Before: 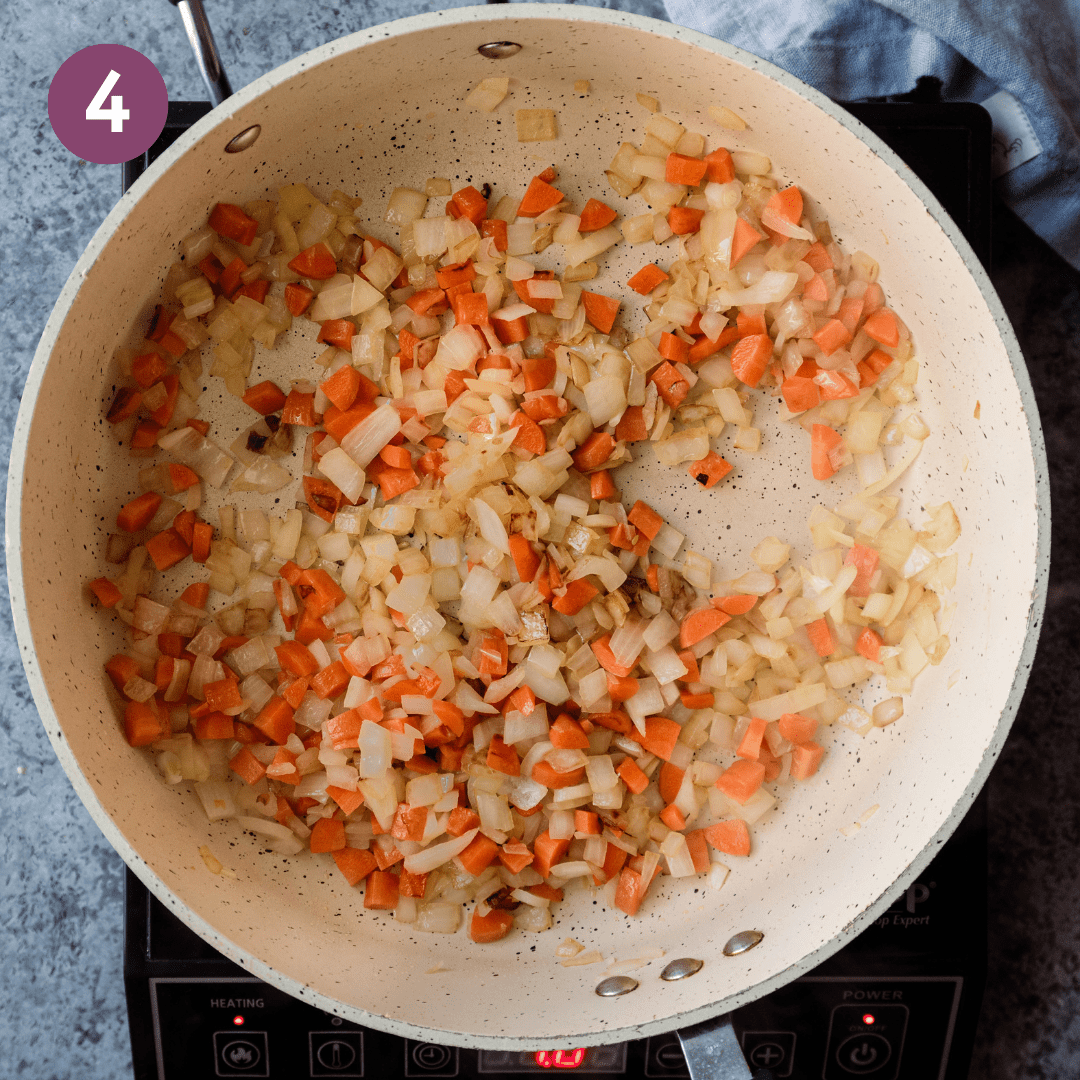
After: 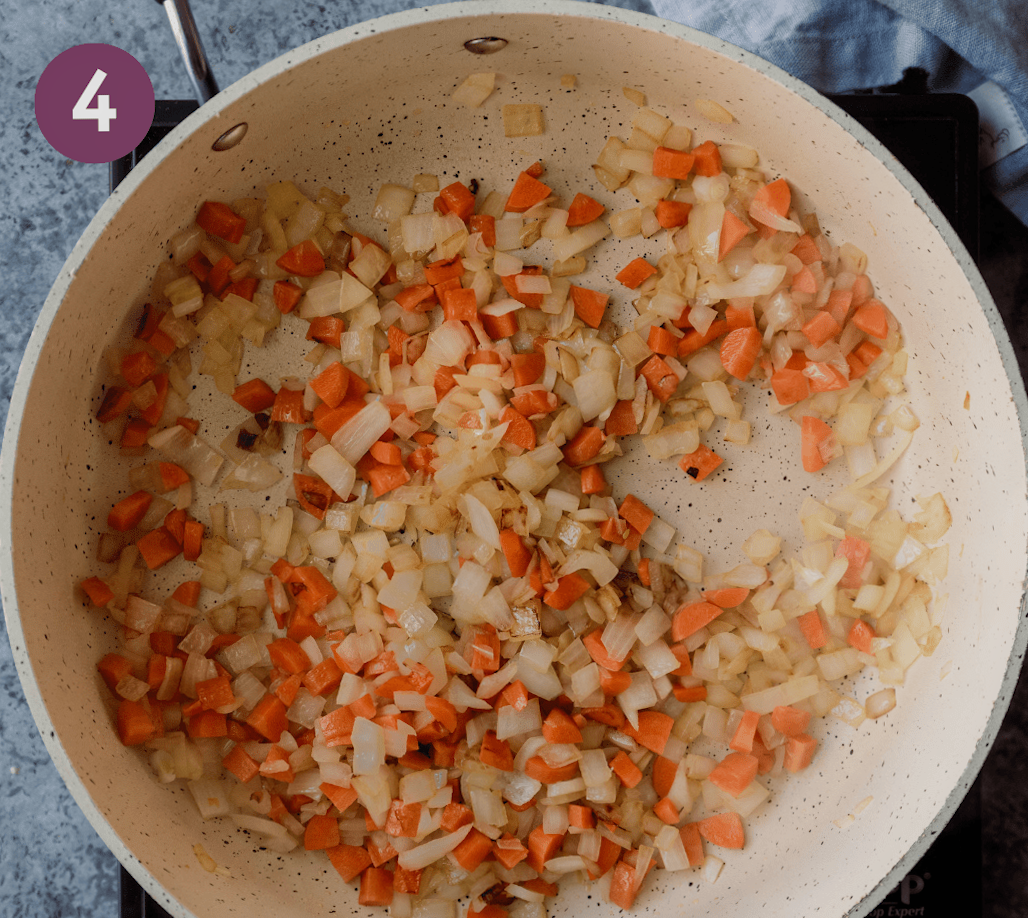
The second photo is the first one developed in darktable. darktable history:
crop and rotate: angle 0.571°, left 0.413%, right 3.379%, bottom 14.147%
tone equalizer: -8 EV 0.253 EV, -7 EV 0.389 EV, -6 EV 0.425 EV, -5 EV 0.273 EV, -3 EV -0.273 EV, -2 EV -0.412 EV, -1 EV -0.431 EV, +0 EV -0.271 EV, mask exposure compensation -0.508 EV
